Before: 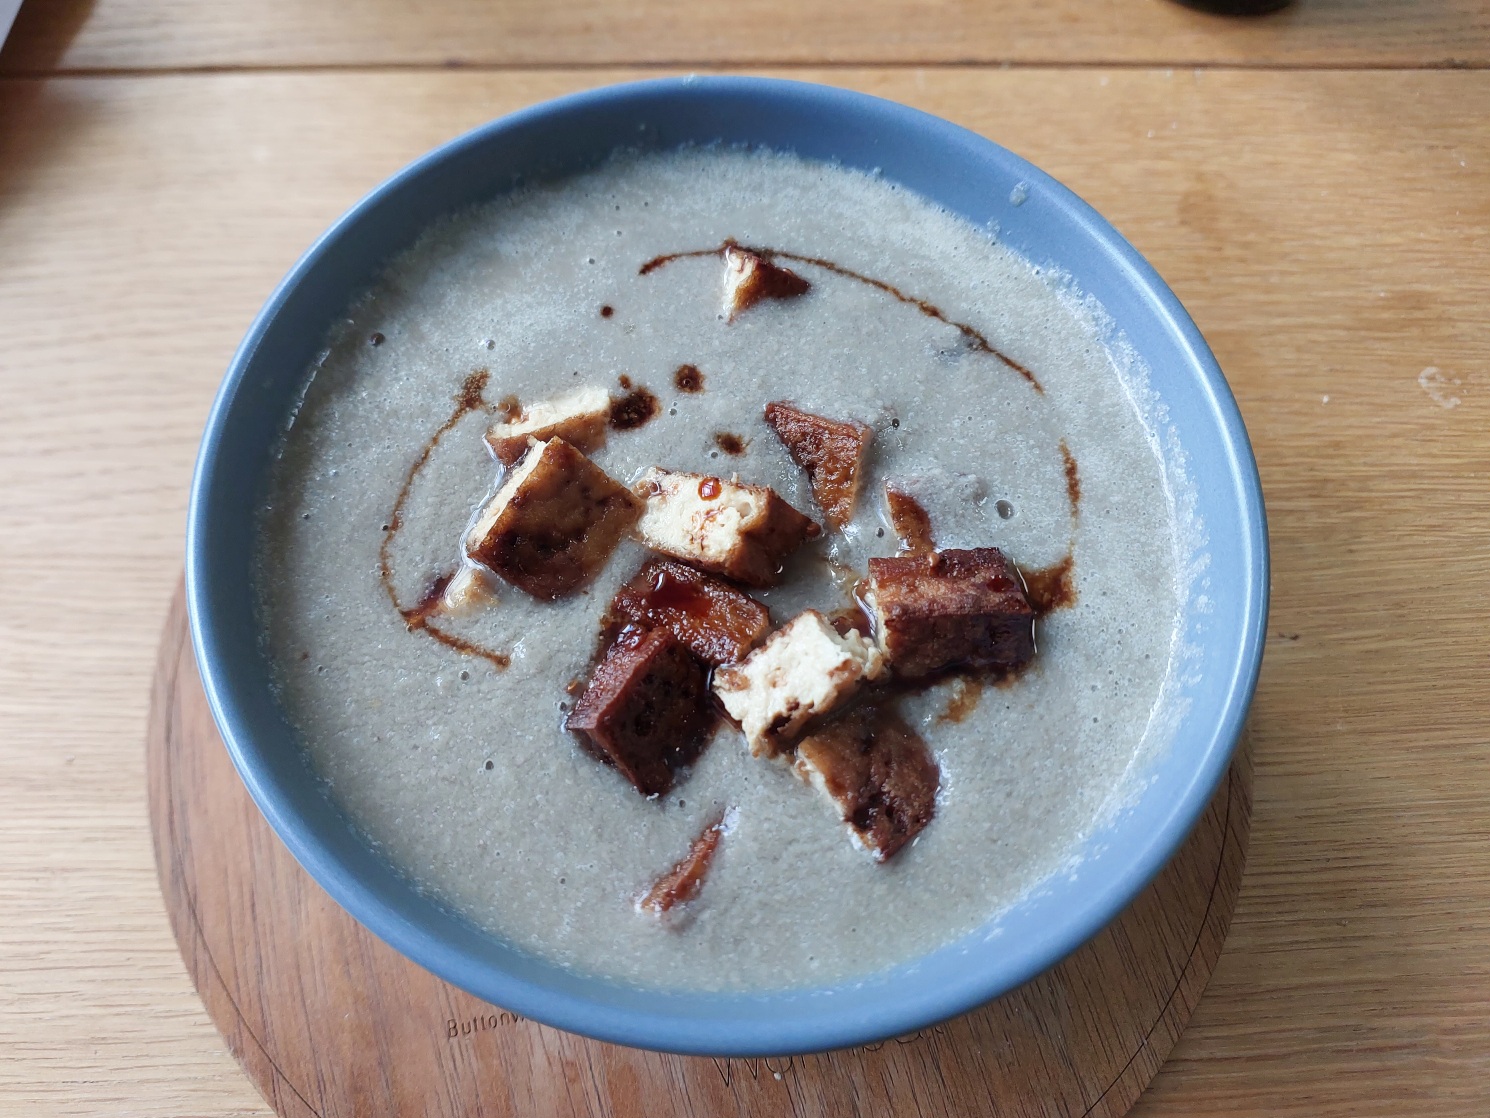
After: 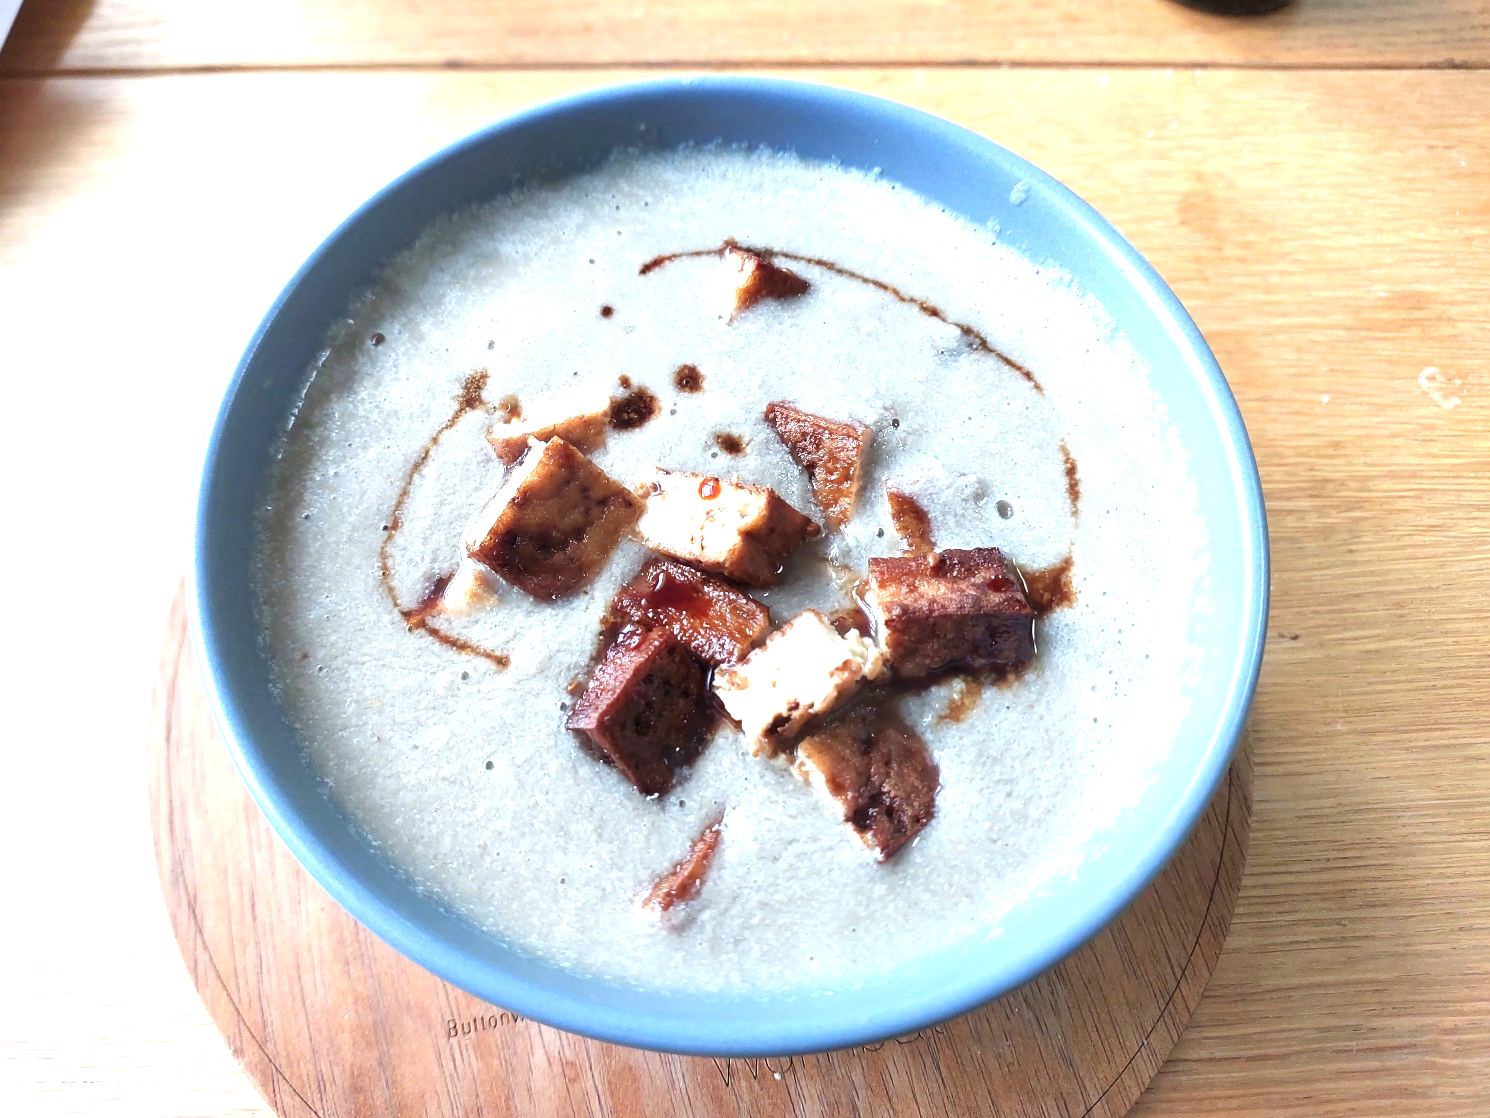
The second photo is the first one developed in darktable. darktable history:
exposure: black level correction 0, exposure 1.277 EV, compensate highlight preservation false
